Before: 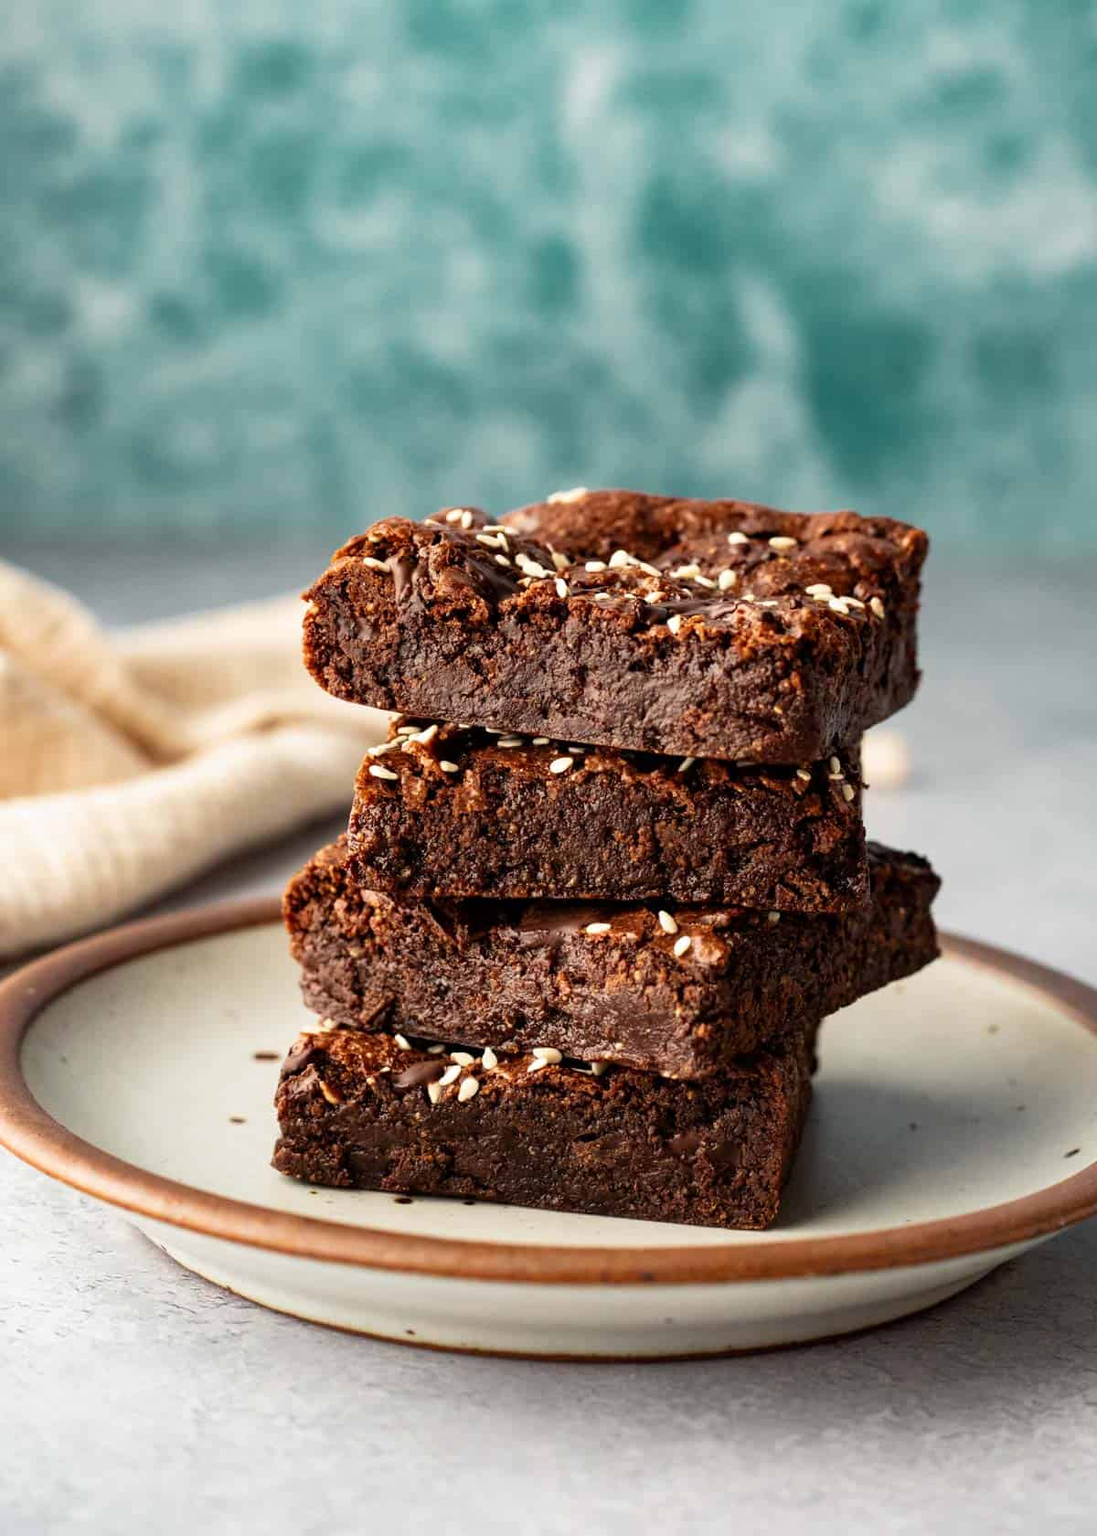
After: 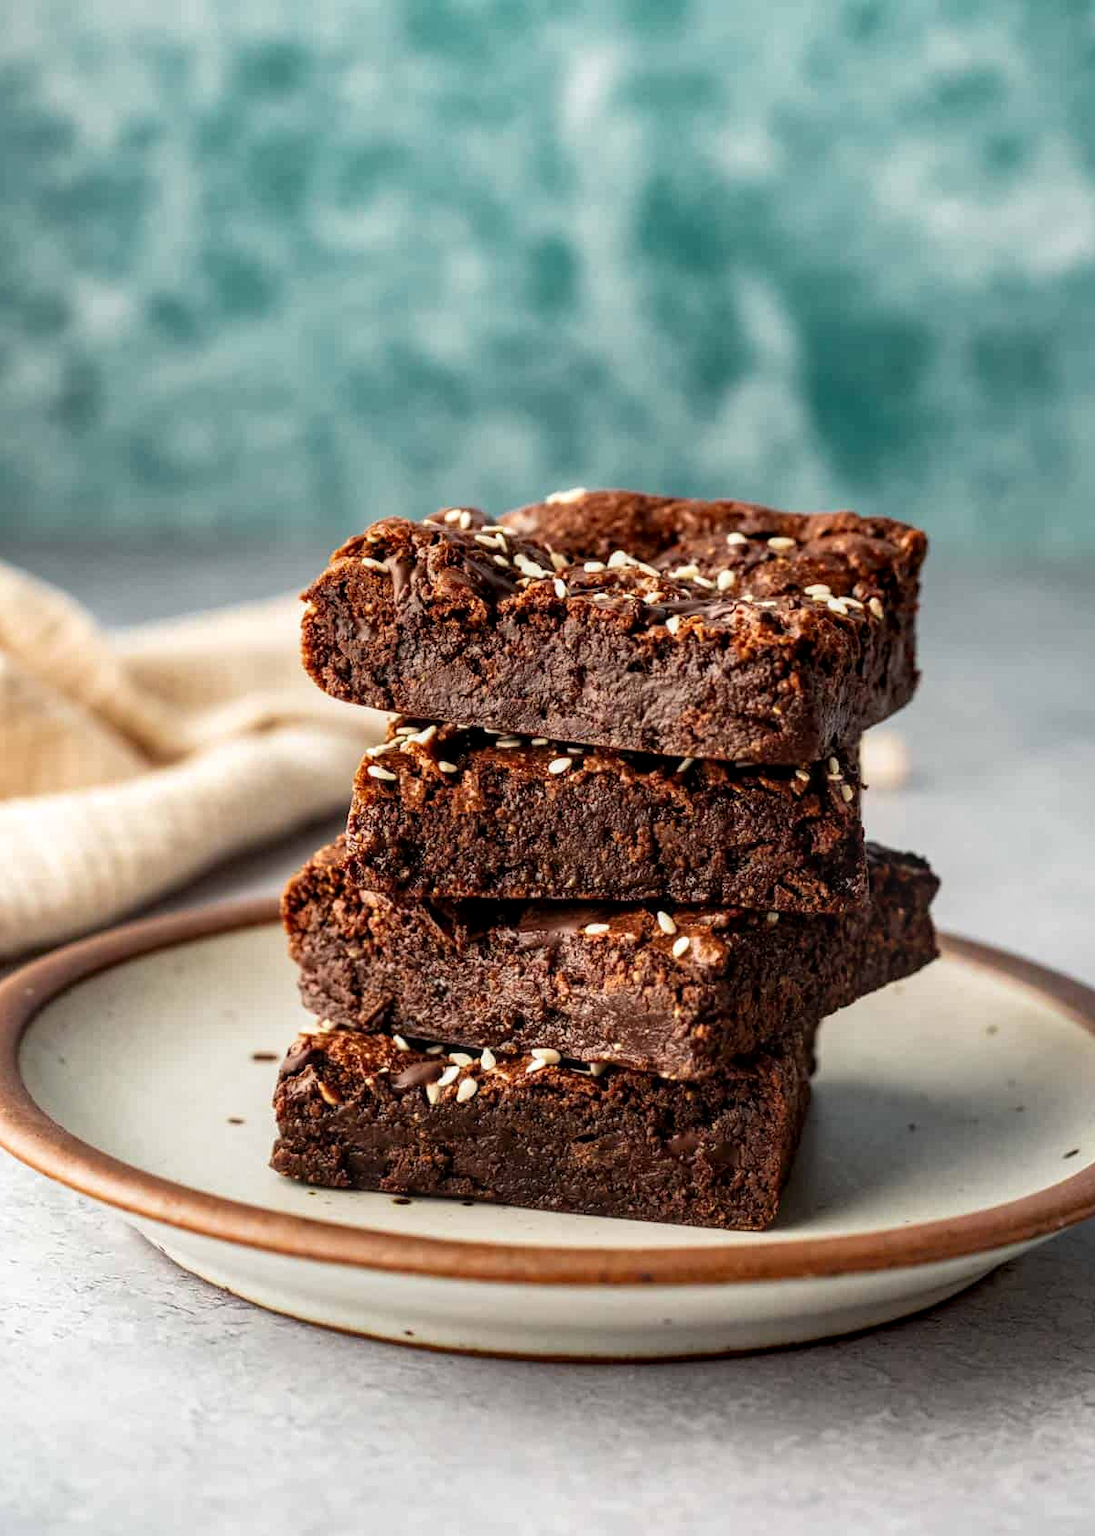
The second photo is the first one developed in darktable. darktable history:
crop and rotate: left 0.2%, bottom 0.005%
local contrast: on, module defaults
